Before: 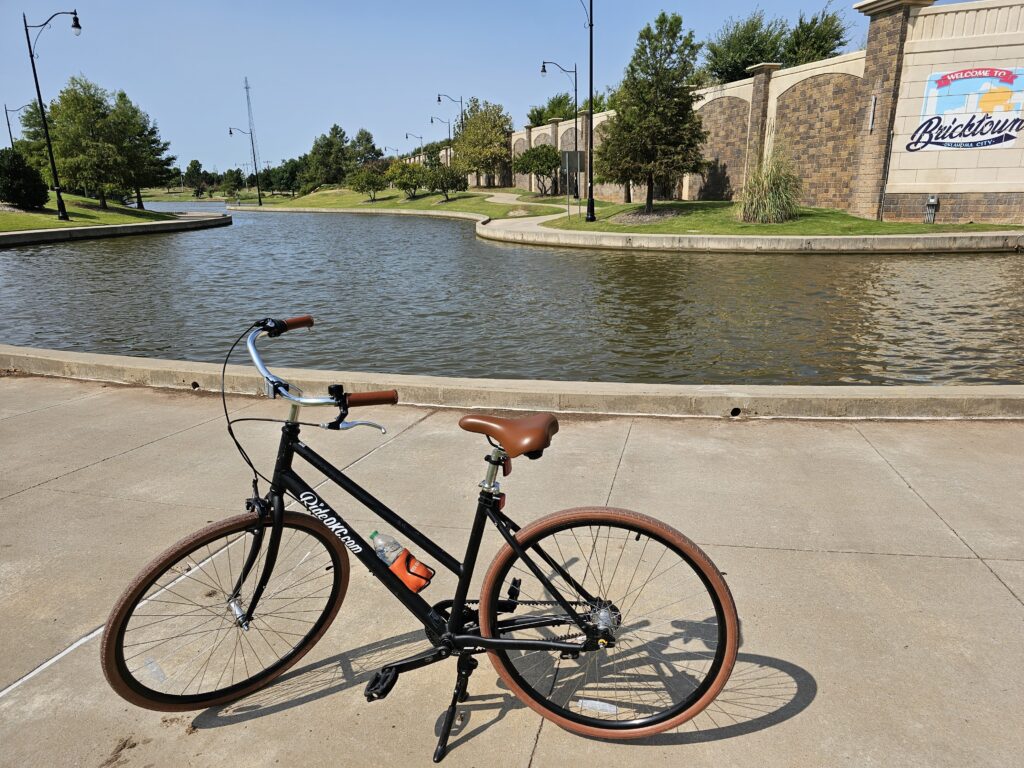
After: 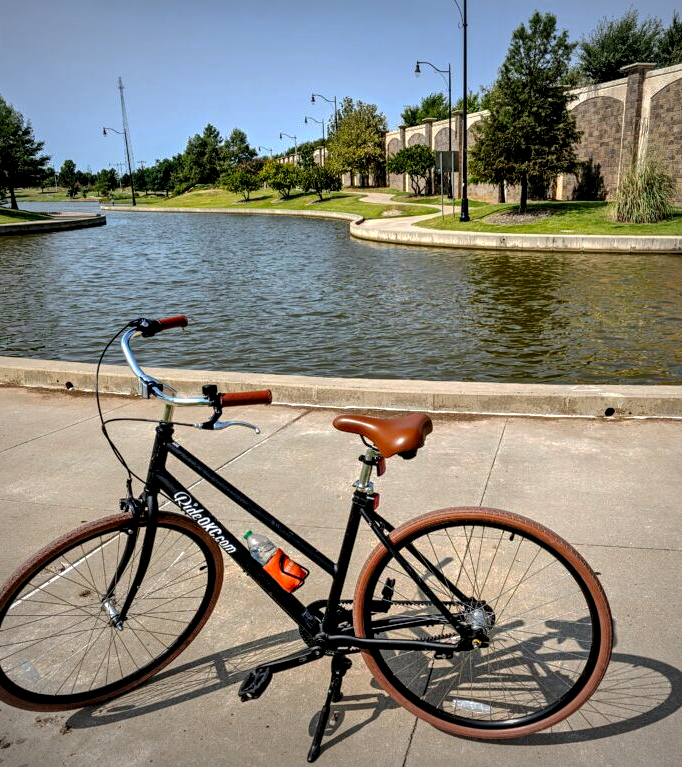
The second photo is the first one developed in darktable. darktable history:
crop and rotate: left 12.379%, right 20.931%
contrast brightness saturation: contrast 0.038, saturation 0.15
vignetting: fall-off radius 99.18%, width/height ratio 1.344, unbound false
shadows and highlights: on, module defaults
local contrast: highlights 60%, shadows 61%, detail 160%
tone equalizer: -8 EV -0.383 EV, -7 EV -0.395 EV, -6 EV -0.304 EV, -5 EV -0.253 EV, -3 EV 0.213 EV, -2 EV 0.331 EV, -1 EV 0.389 EV, +0 EV 0.435 EV
tone curve: curves: ch0 [(0, 0) (0.003, 0.002) (0.011, 0.006) (0.025, 0.013) (0.044, 0.019) (0.069, 0.032) (0.1, 0.056) (0.136, 0.095) (0.177, 0.144) (0.224, 0.193) (0.277, 0.26) (0.335, 0.331) (0.399, 0.405) (0.468, 0.479) (0.543, 0.552) (0.623, 0.624) (0.709, 0.699) (0.801, 0.772) (0.898, 0.856) (1, 1)], preserve colors none
